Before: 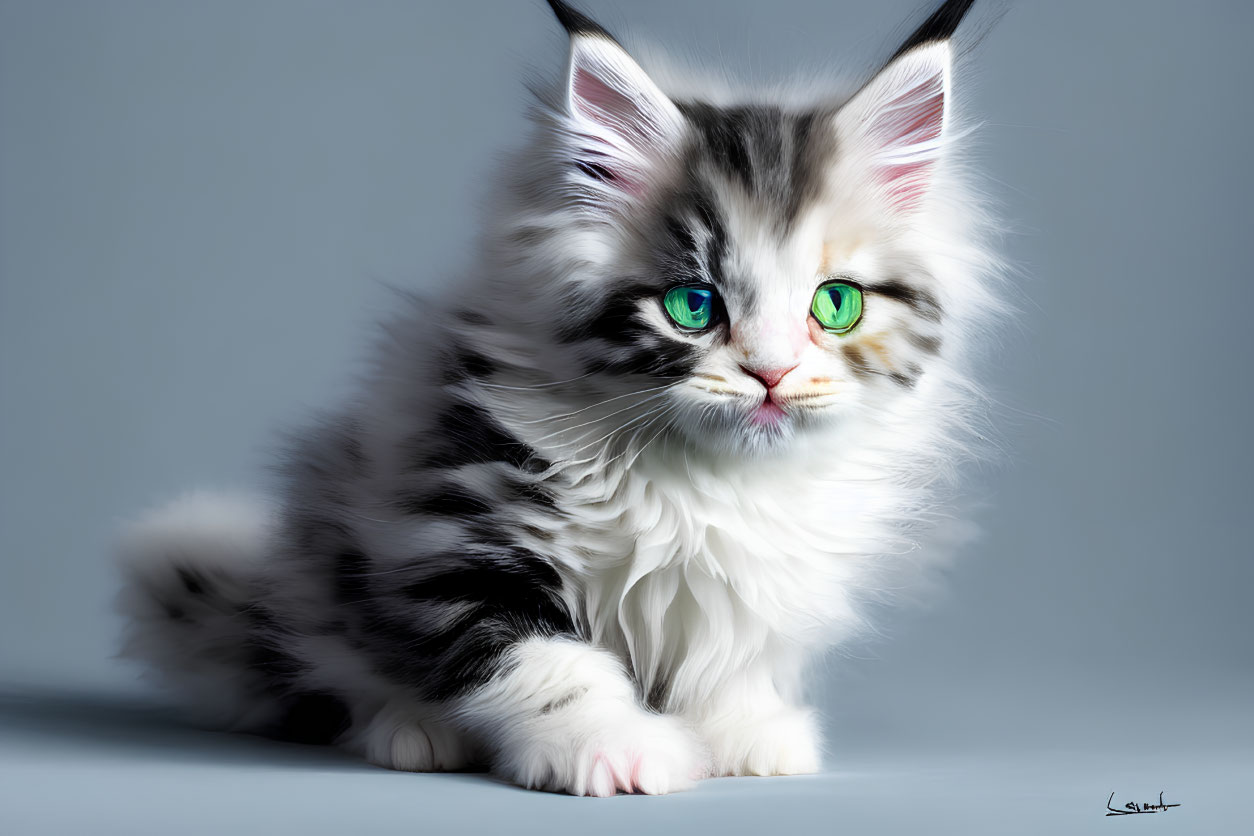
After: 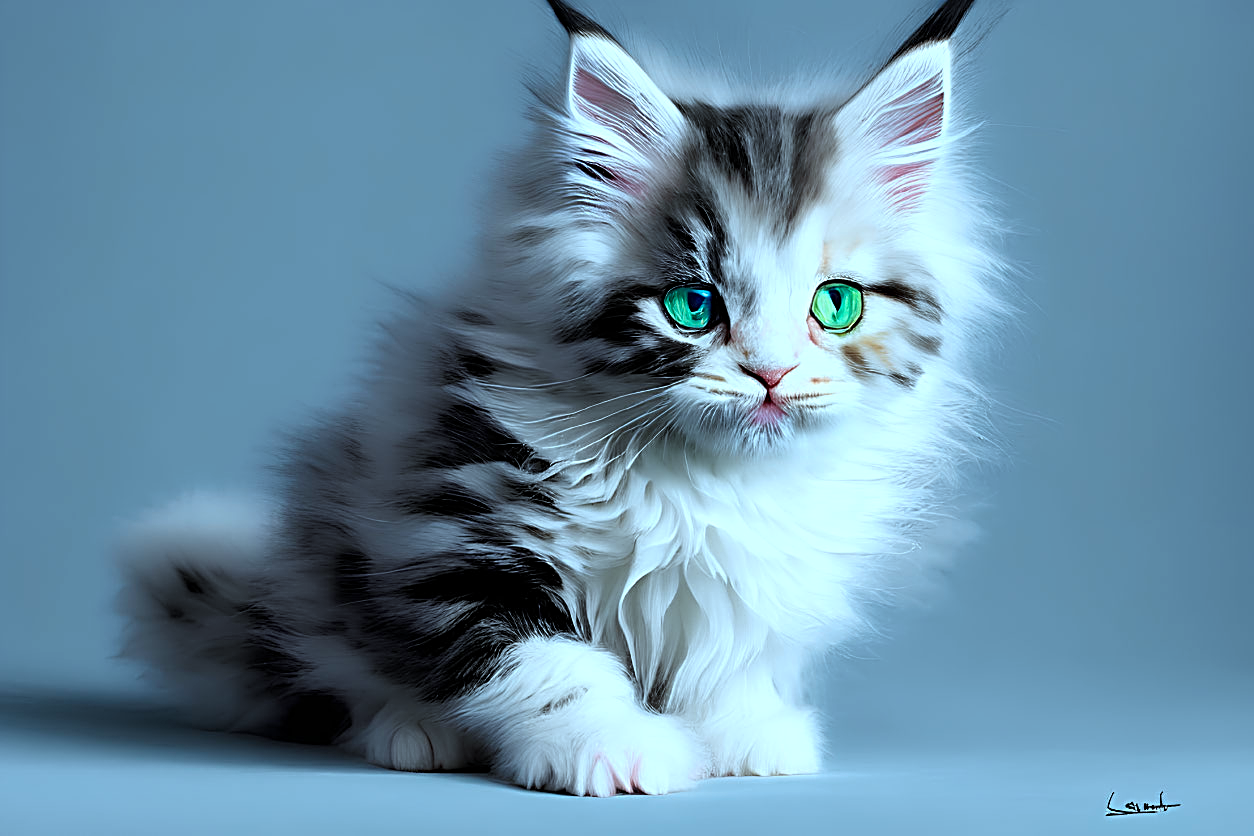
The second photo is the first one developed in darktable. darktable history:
sharpen: radius 3.012, amount 0.768
color correction: highlights a* -10.67, highlights b* -19.55
